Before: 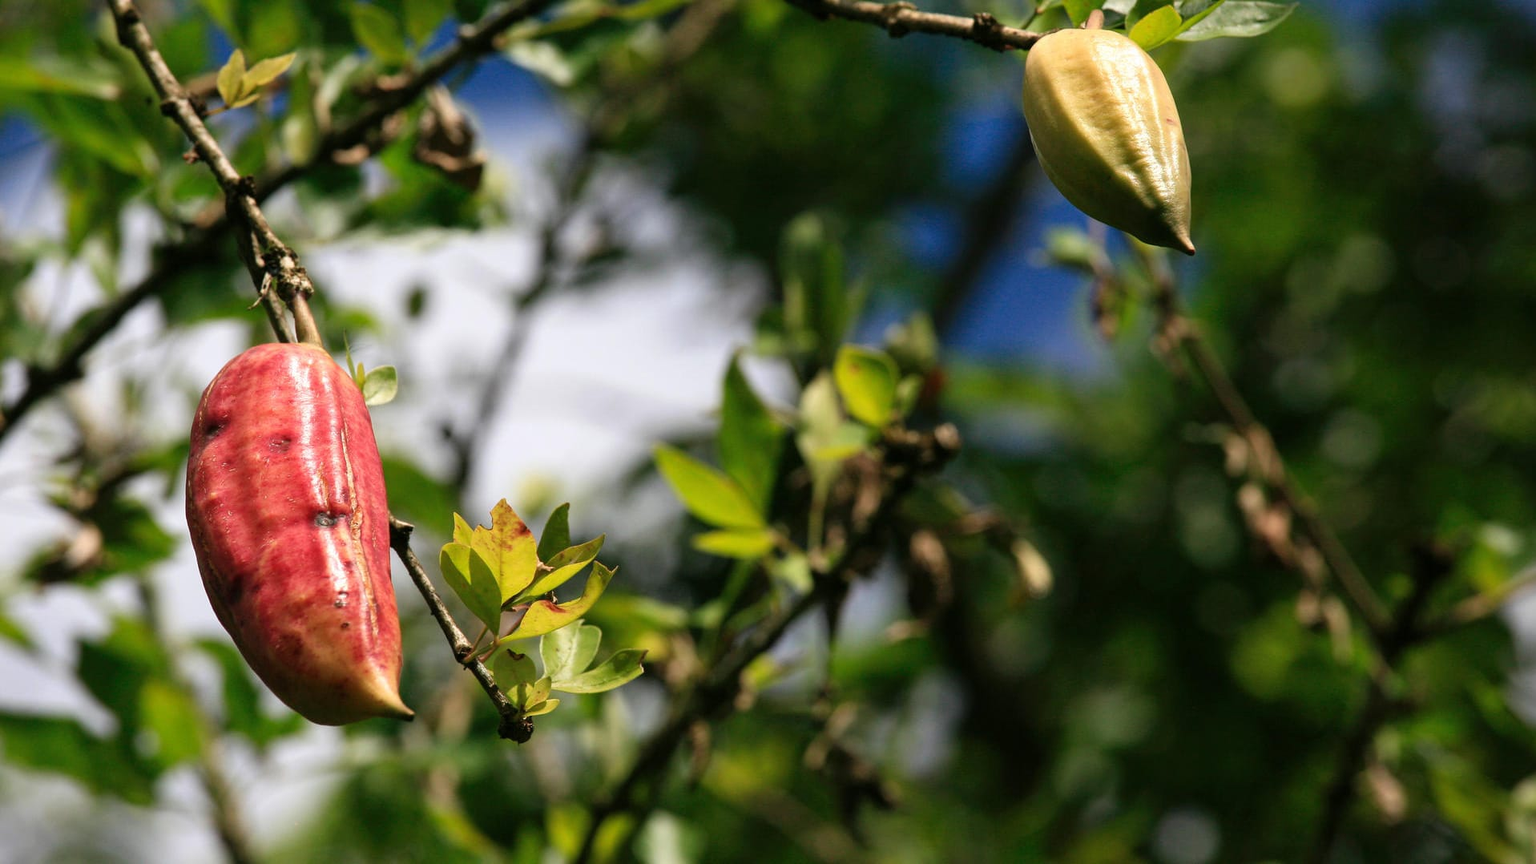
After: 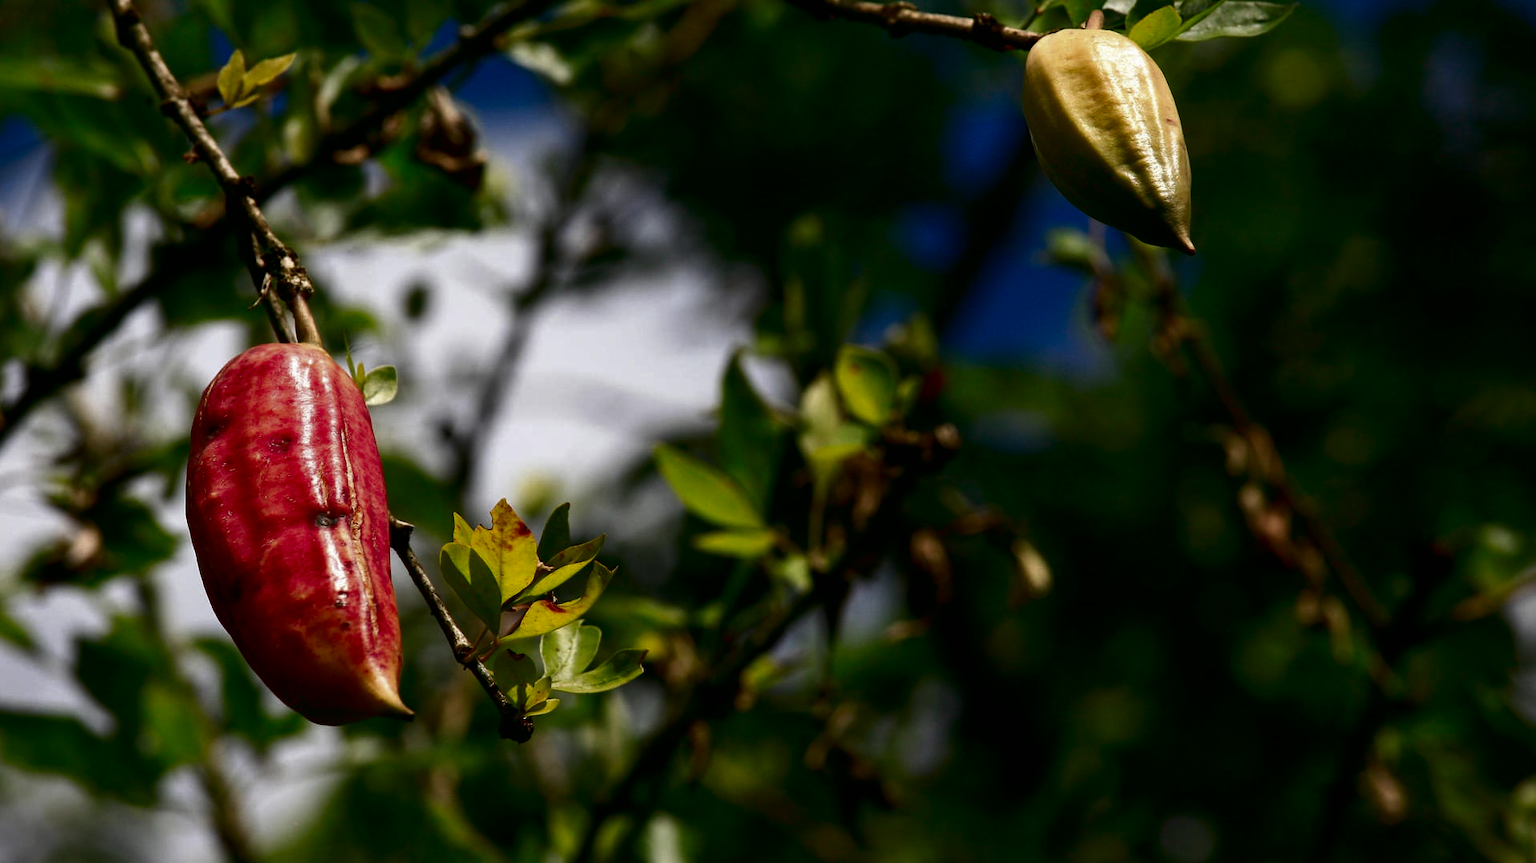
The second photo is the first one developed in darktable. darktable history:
contrast brightness saturation: brightness -0.509
